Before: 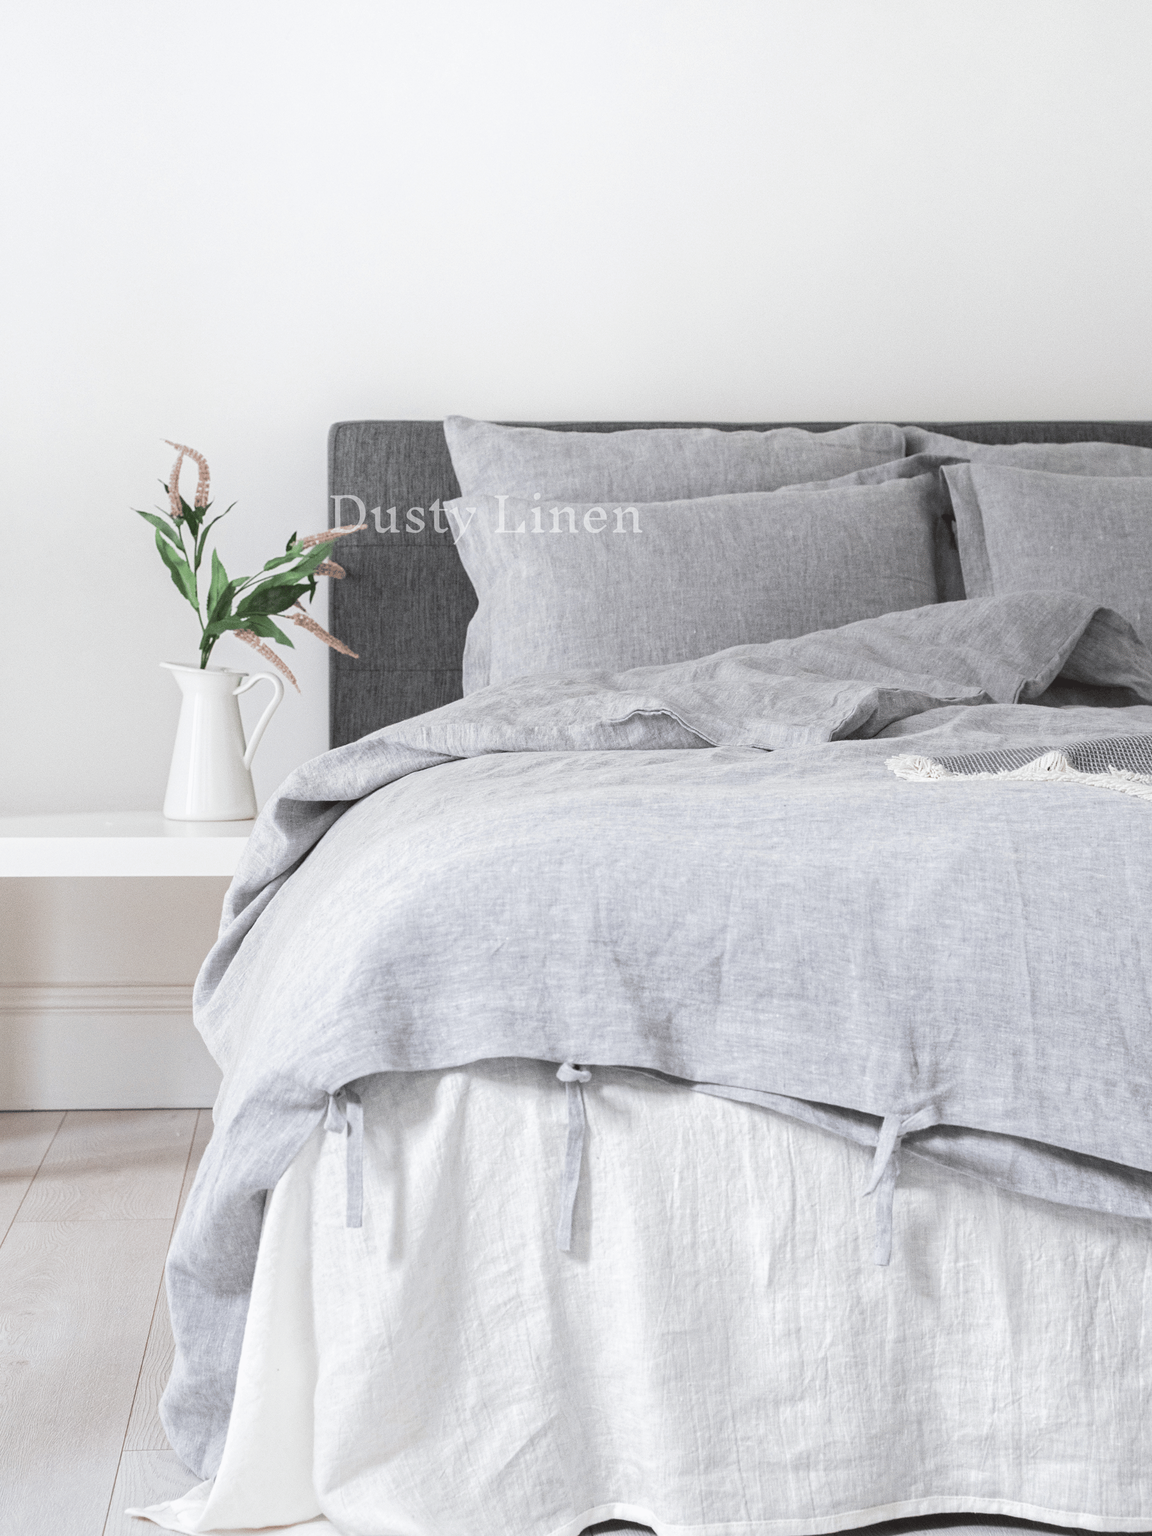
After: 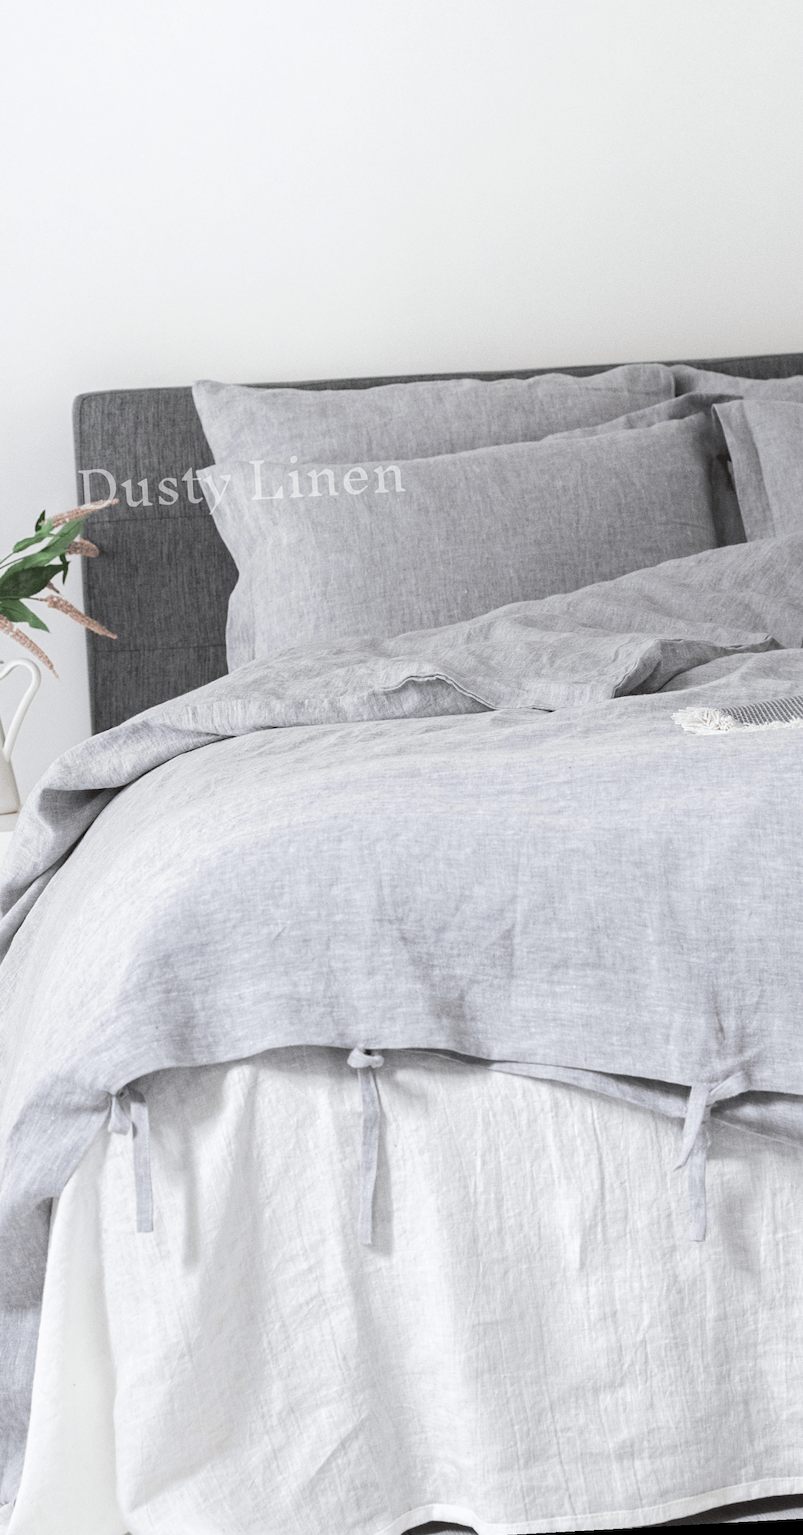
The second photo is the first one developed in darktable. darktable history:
crop and rotate: left 22.918%, top 5.629%, right 14.711%, bottom 2.247%
rotate and perspective: rotation -3.18°, automatic cropping off
